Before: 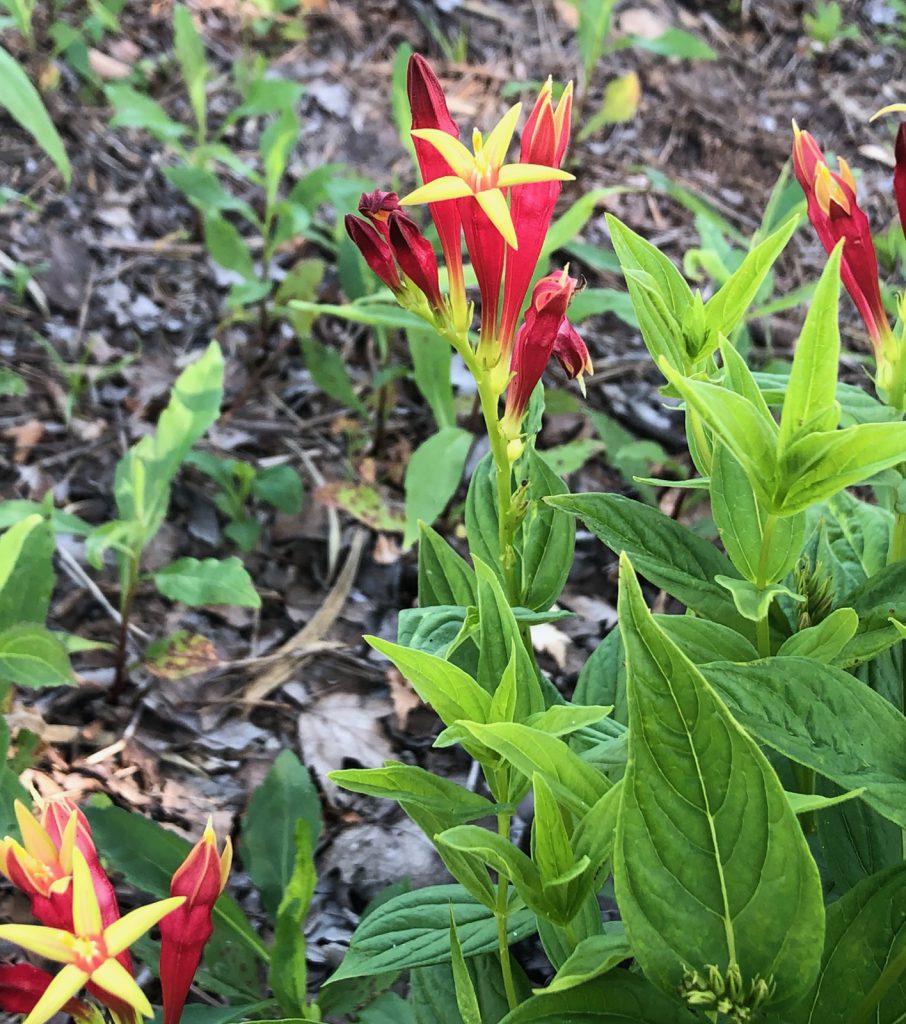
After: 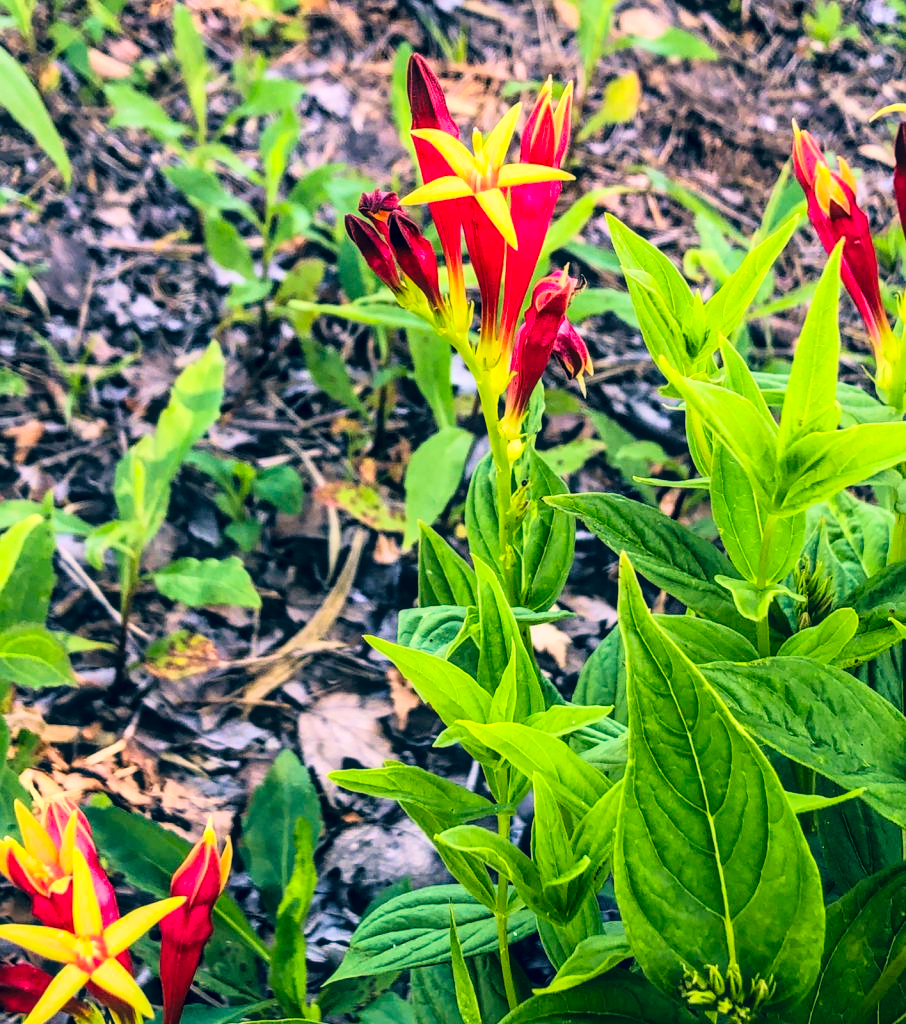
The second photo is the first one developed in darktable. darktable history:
color correction: highlights a* 10.32, highlights b* 14.11, shadows a* -9.97, shadows b* -14.87
velvia: on, module defaults
local contrast: detail 130%
color balance rgb: linear chroma grading › global chroma 14.545%, perceptual saturation grading › global saturation 0.487%, global vibrance 9.574%
contrast brightness saturation: saturation 0.181
tone curve: curves: ch0 [(0, 0.014) (0.17, 0.099) (0.392, 0.438) (0.725, 0.828) (0.872, 0.918) (1, 0.981)]; ch1 [(0, 0) (0.402, 0.36) (0.488, 0.466) (0.5, 0.499) (0.515, 0.515) (0.574, 0.595) (0.619, 0.65) (0.701, 0.725) (1, 1)]; ch2 [(0, 0) (0.432, 0.422) (0.486, 0.49) (0.503, 0.503) (0.523, 0.554) (0.562, 0.606) (0.644, 0.694) (0.717, 0.753) (1, 0.991)], color space Lab, linked channels, preserve colors none
